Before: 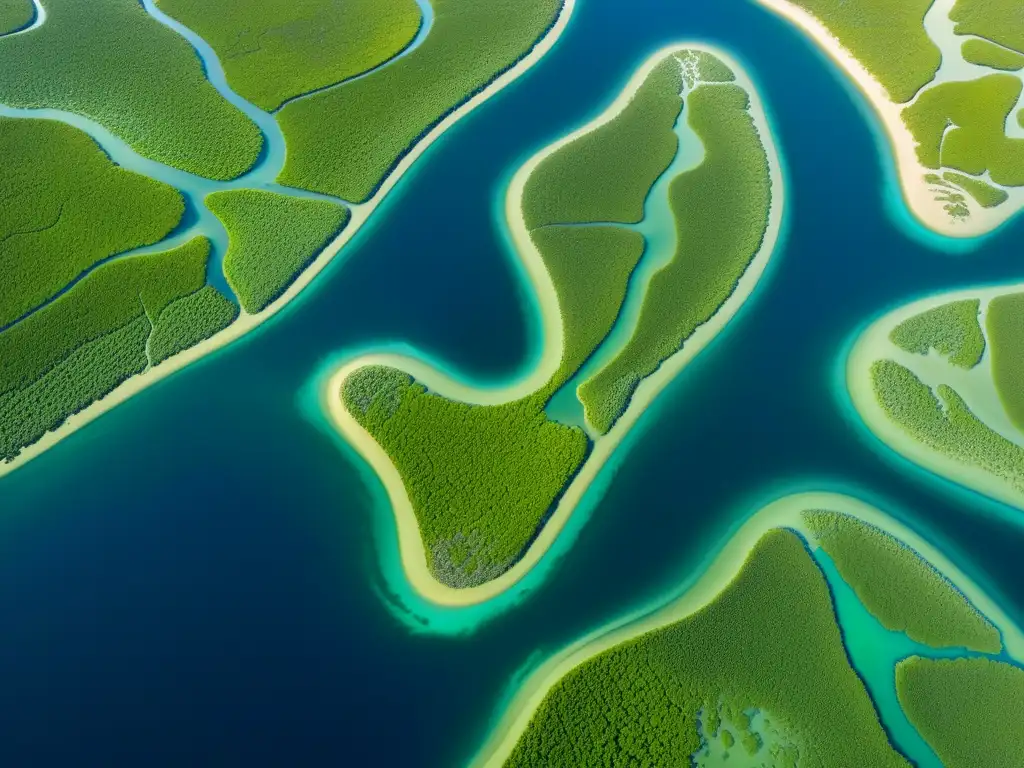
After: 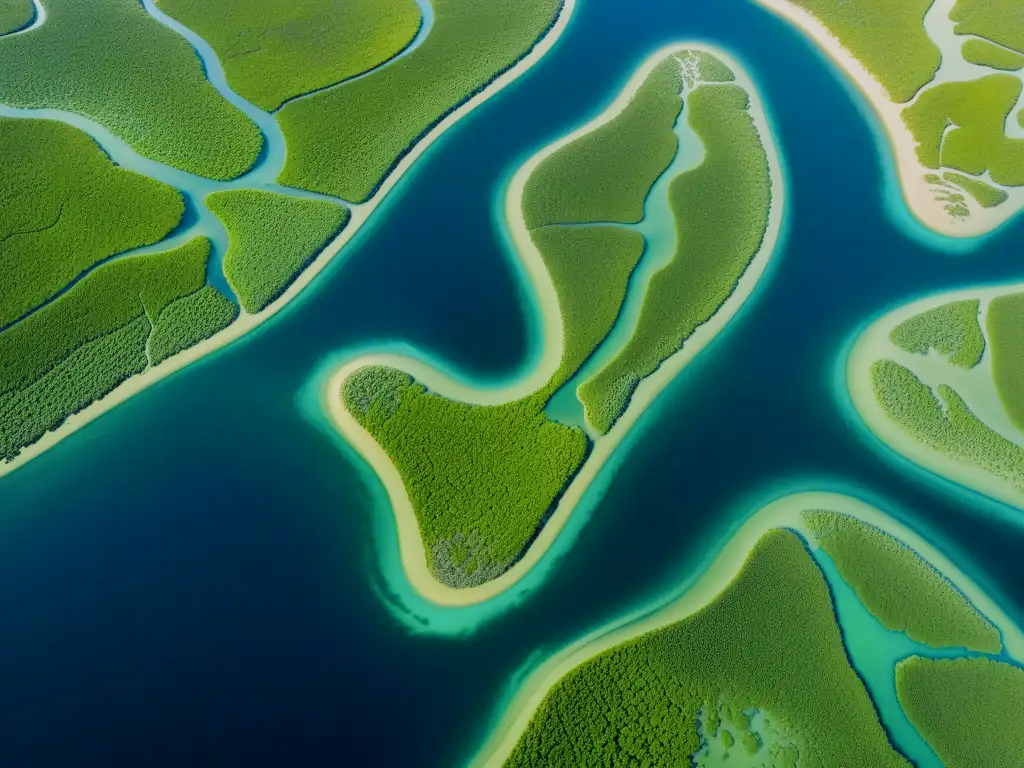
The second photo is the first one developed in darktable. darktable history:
tone equalizer: edges refinement/feathering 500, mask exposure compensation -1.57 EV, preserve details no
local contrast: highlights 106%, shadows 102%, detail 119%, midtone range 0.2
filmic rgb: black relative exposure -7.65 EV, white relative exposure 4.56 EV, hardness 3.61
